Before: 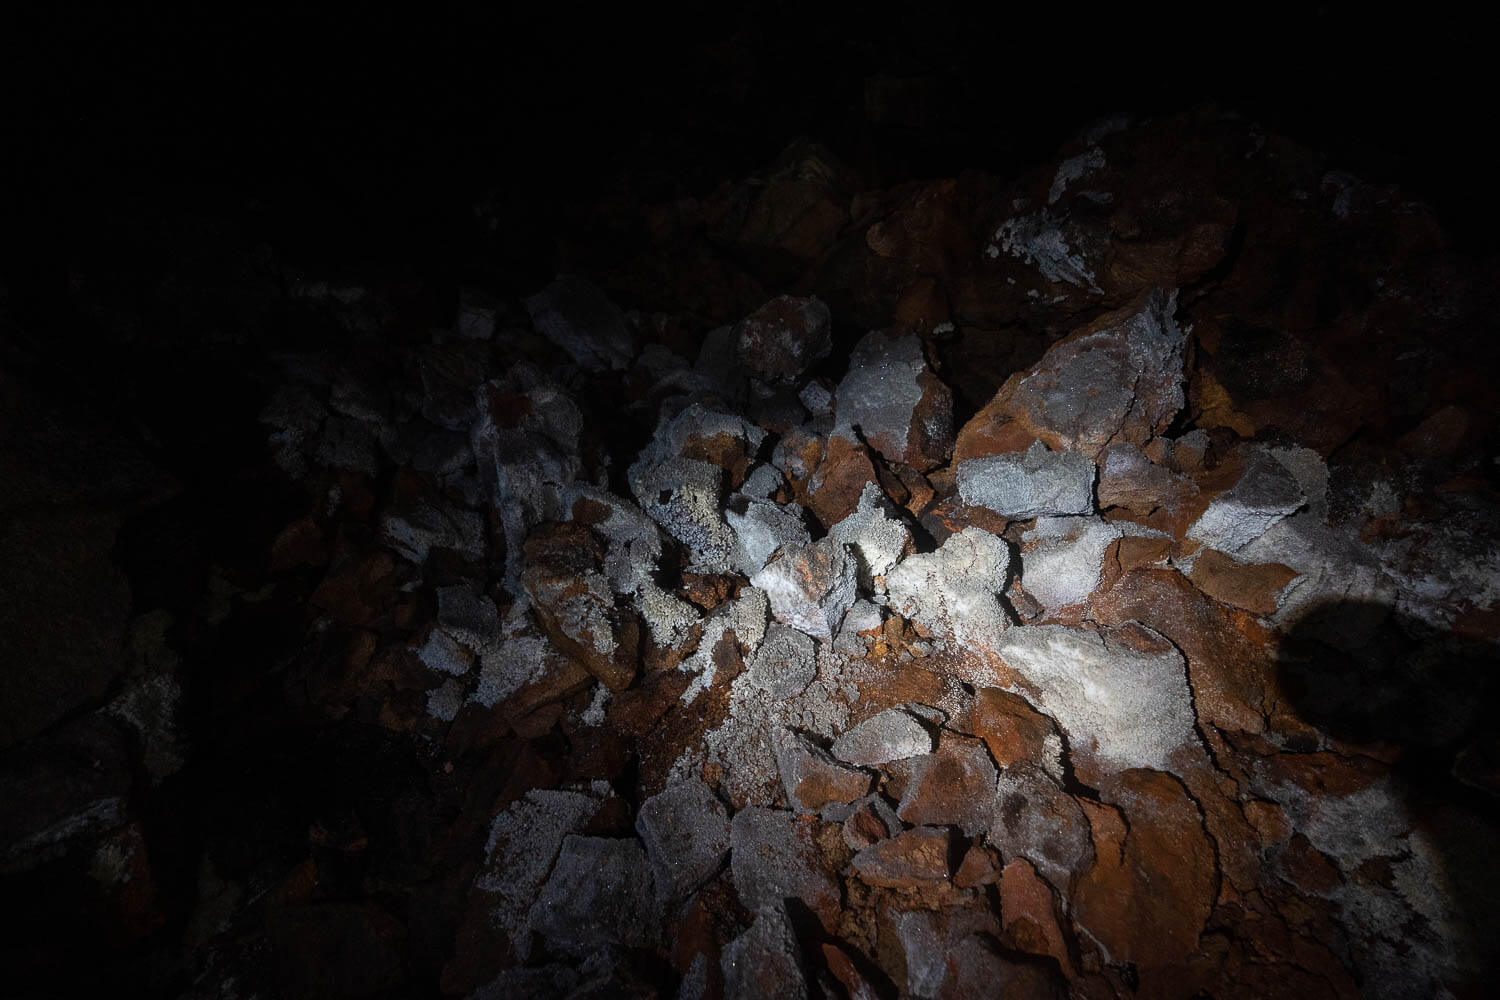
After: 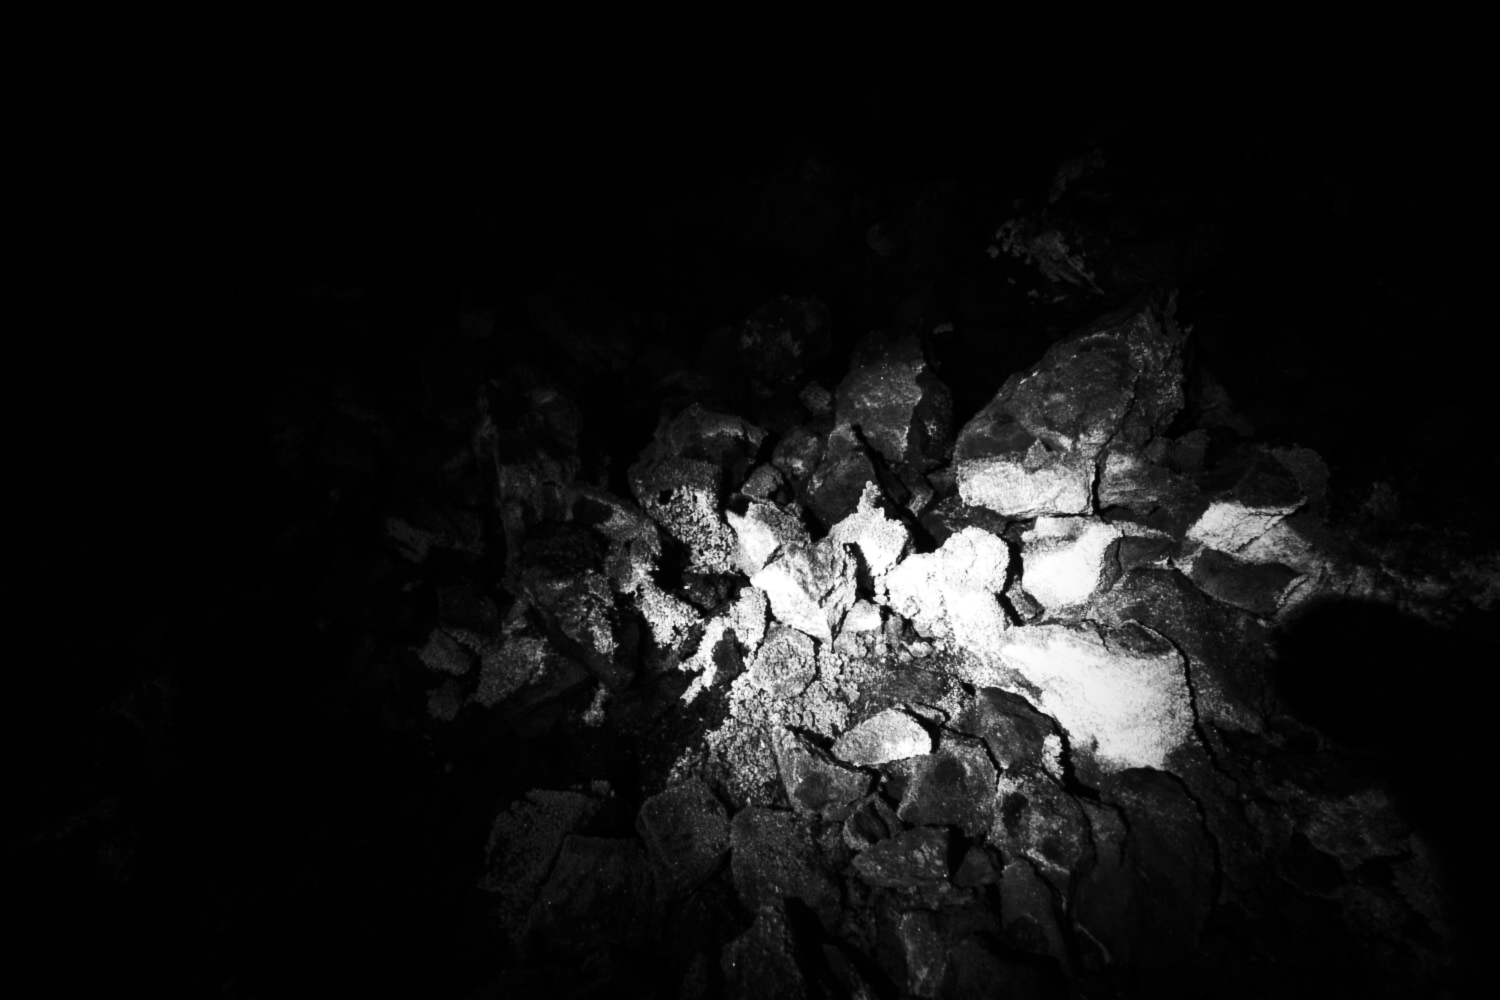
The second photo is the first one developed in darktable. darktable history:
lowpass: radius 0.76, contrast 1.56, saturation 0, unbound 0
vignetting: fall-off start 40%, fall-off radius 40%
tone equalizer: -8 EV -1.08 EV, -7 EV -1.01 EV, -6 EV -0.867 EV, -5 EV -0.578 EV, -3 EV 0.578 EV, -2 EV 0.867 EV, -1 EV 1.01 EV, +0 EV 1.08 EV, edges refinement/feathering 500, mask exposure compensation -1.57 EV, preserve details no
exposure: exposure 0.2 EV, compensate highlight preservation false
